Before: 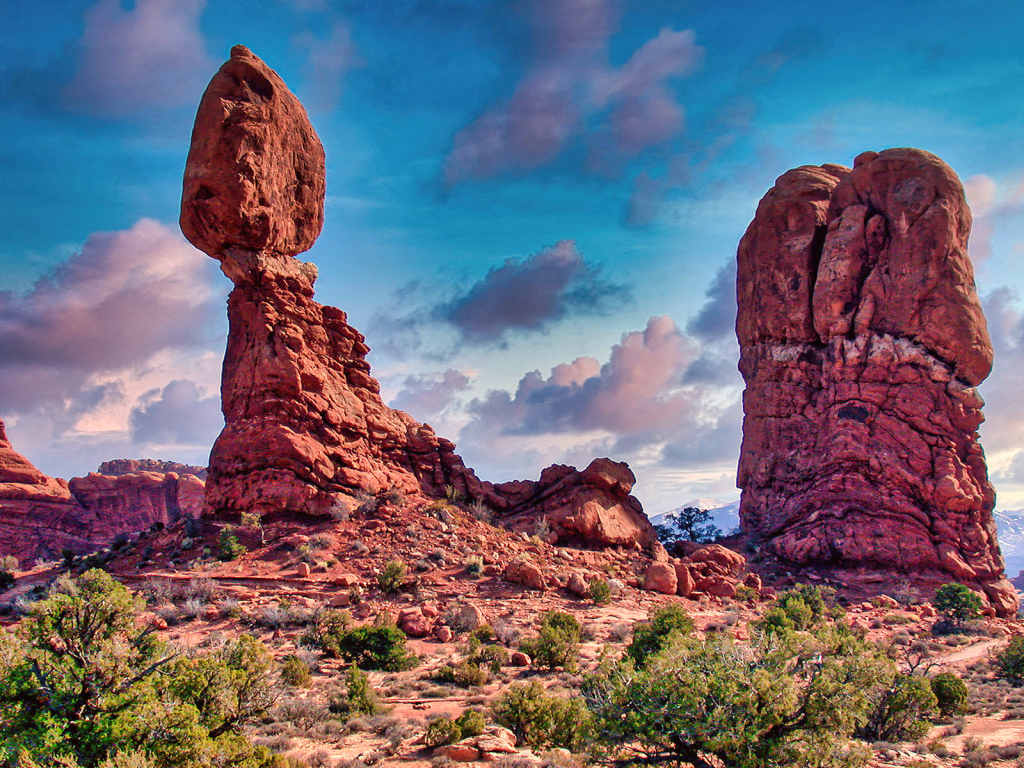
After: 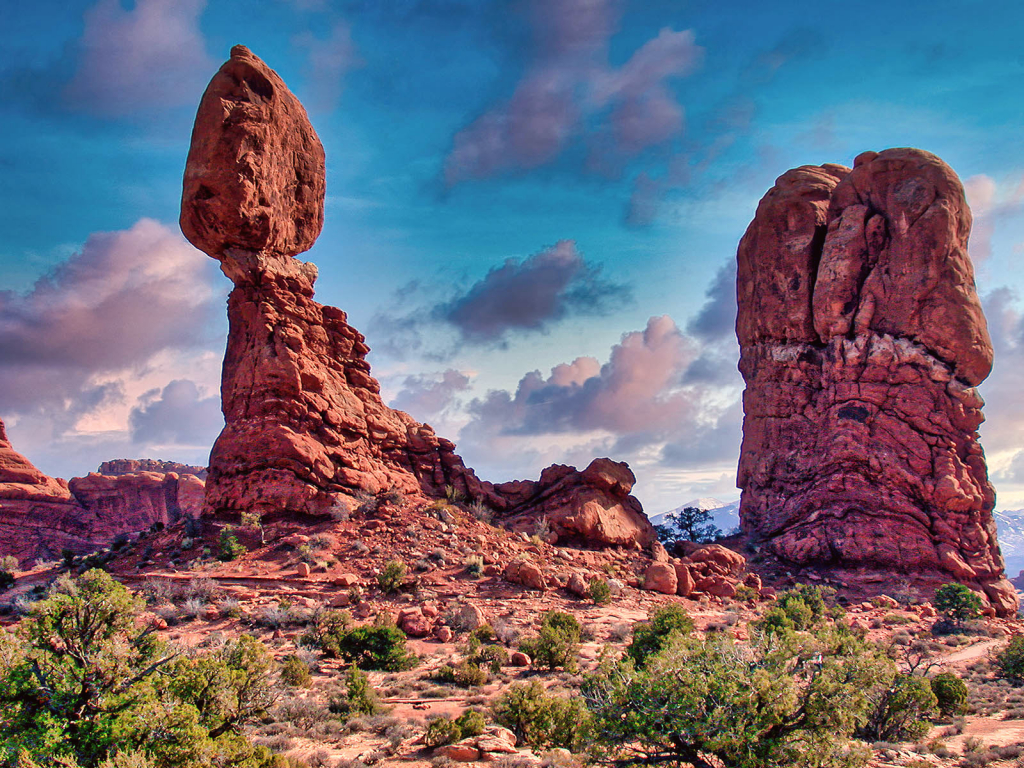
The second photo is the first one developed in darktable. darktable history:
contrast brightness saturation: saturation -0.044
